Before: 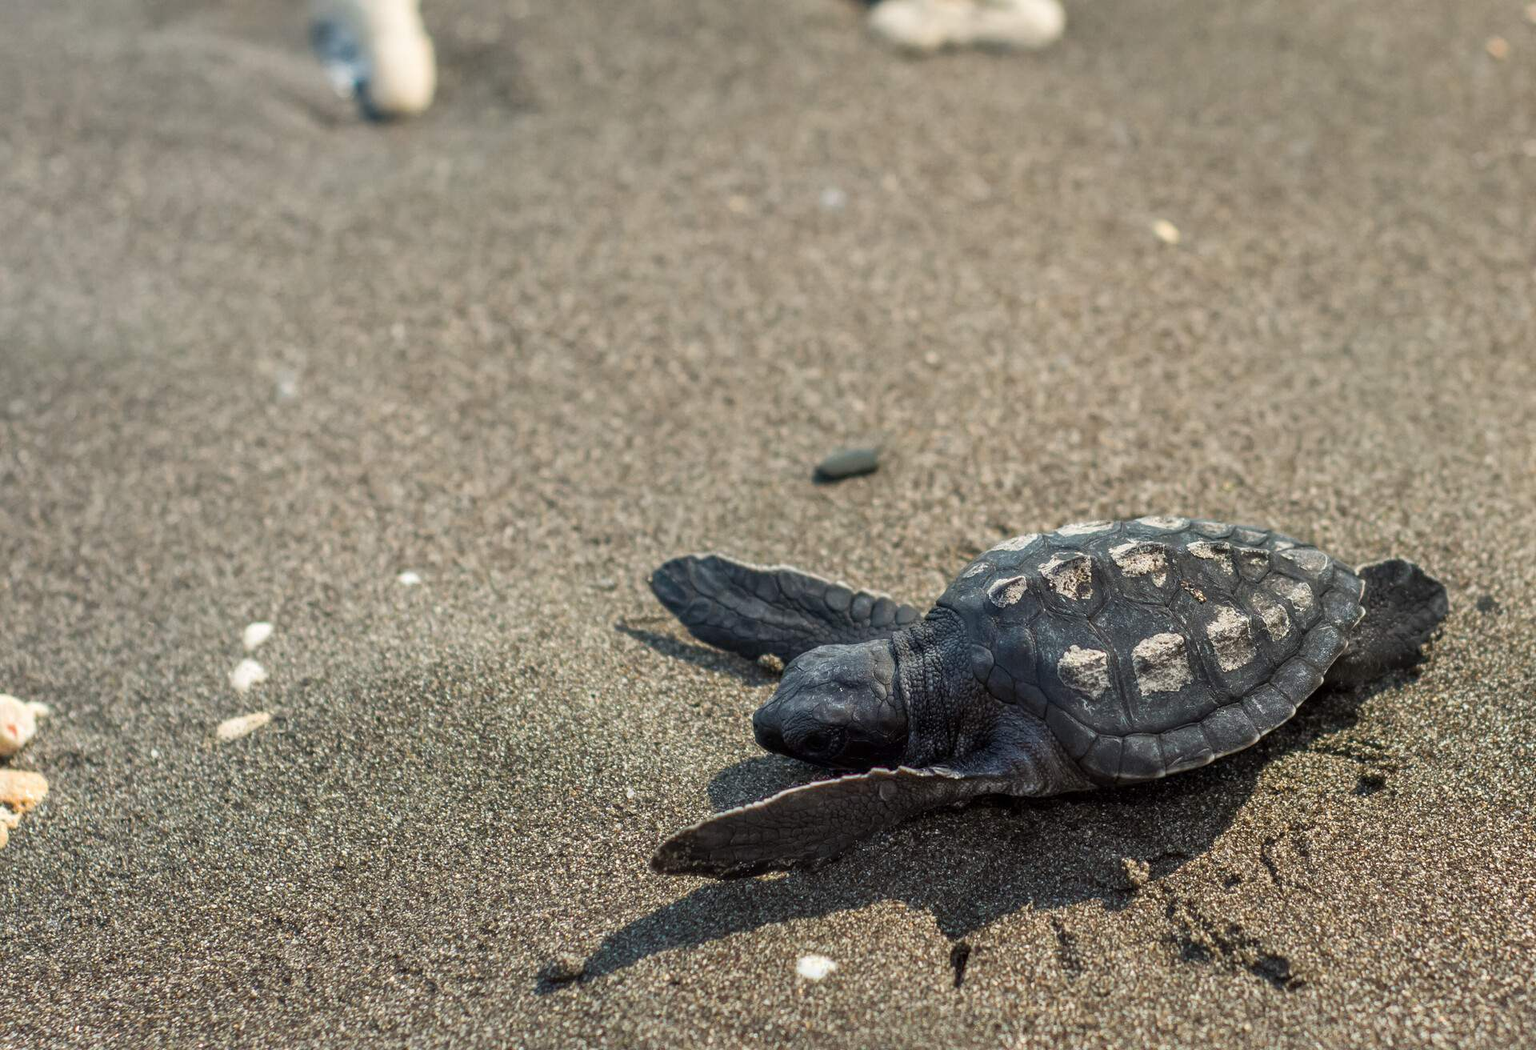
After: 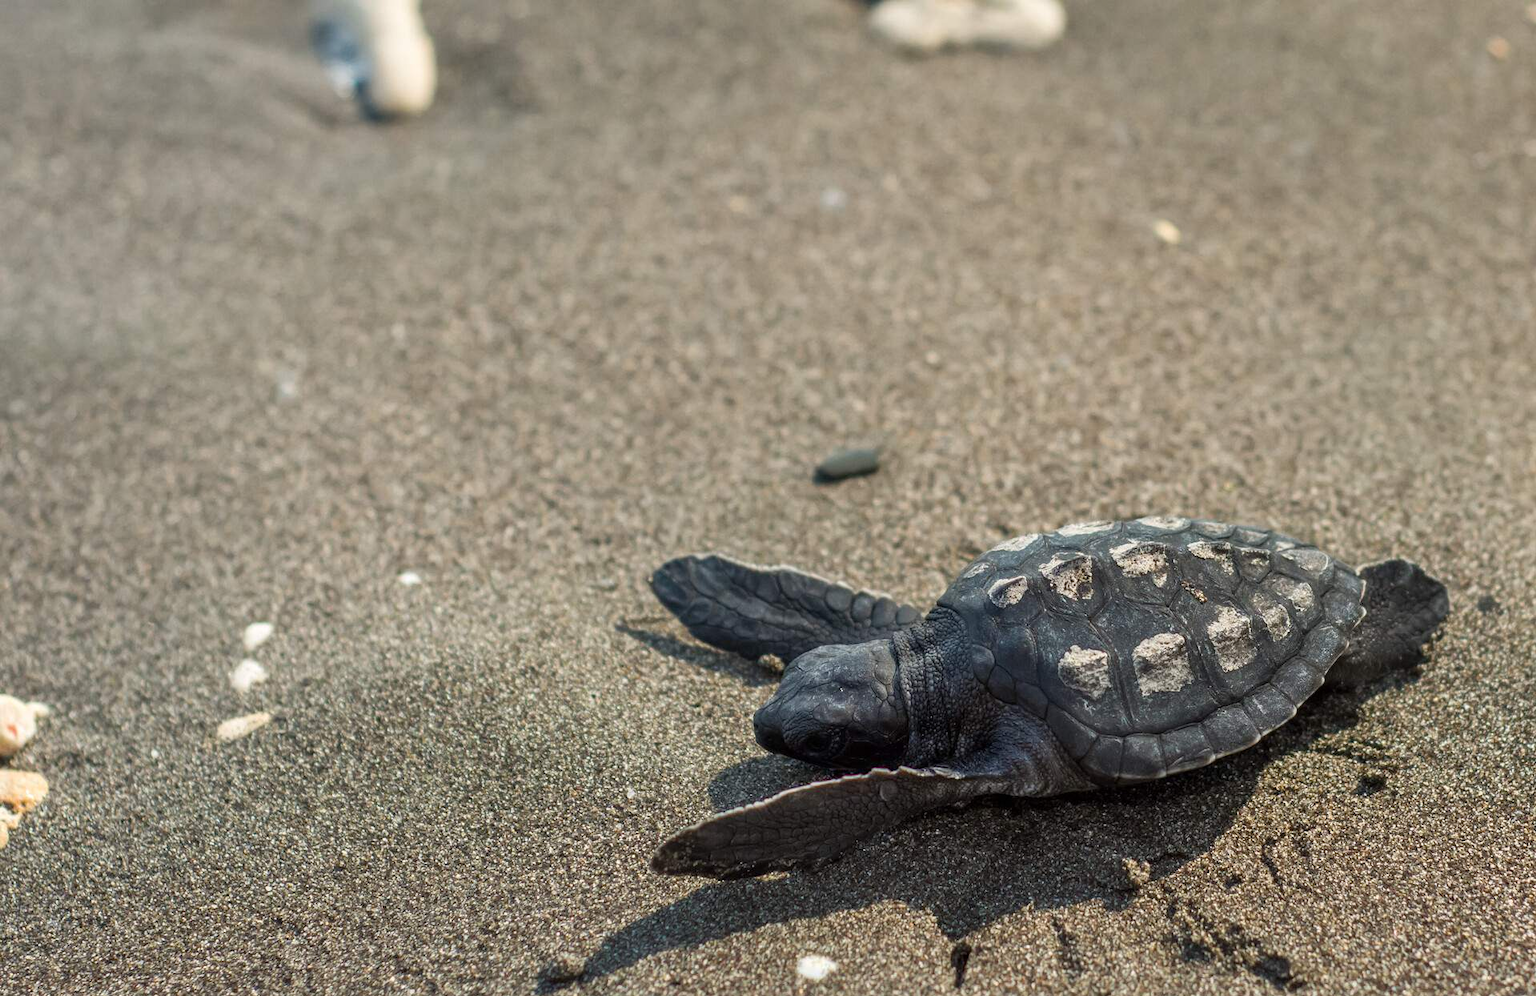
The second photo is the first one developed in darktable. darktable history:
exposure: exposure 0.014 EV, compensate exposure bias true, compensate highlight preservation false
crop and rotate: top 0.011%, bottom 5.077%
